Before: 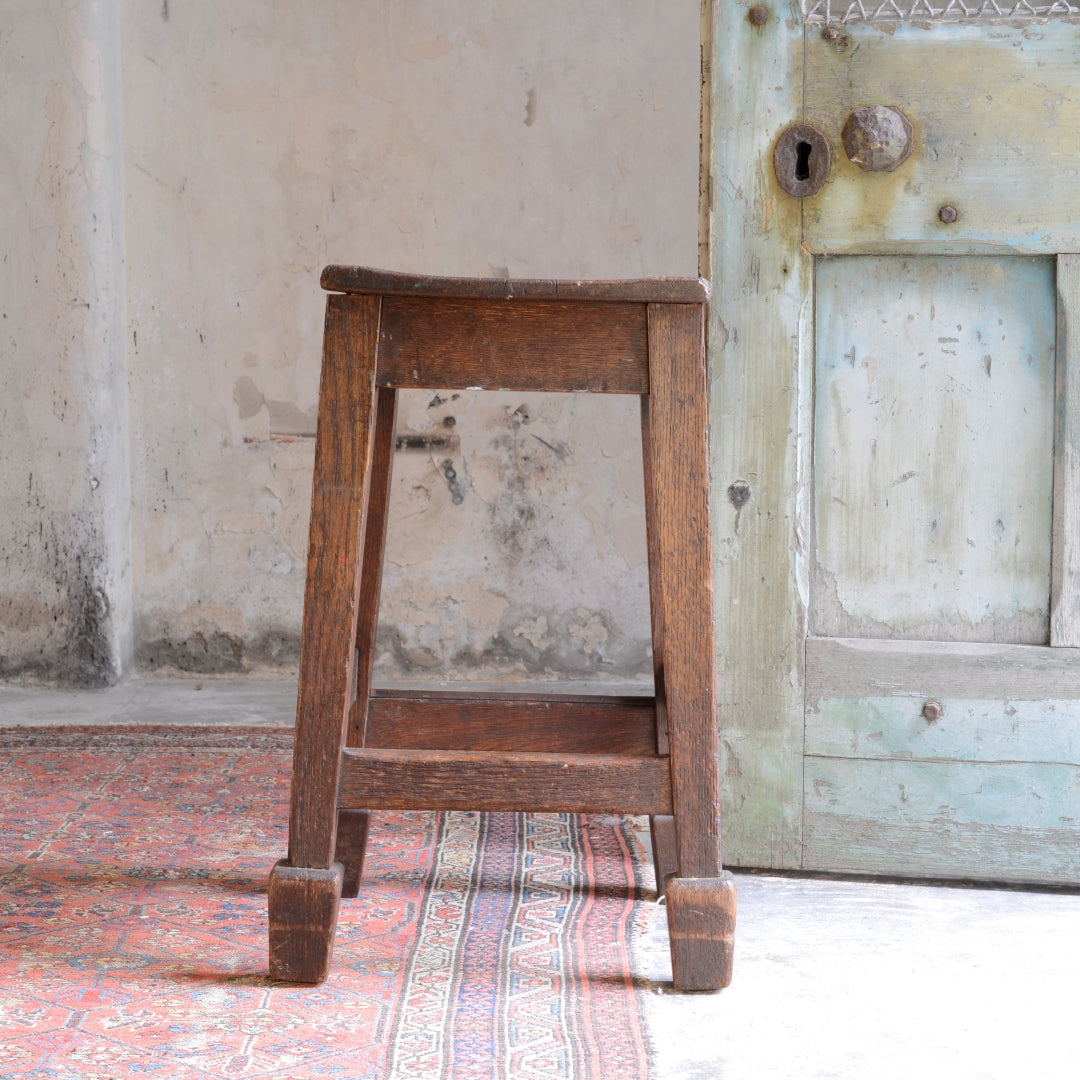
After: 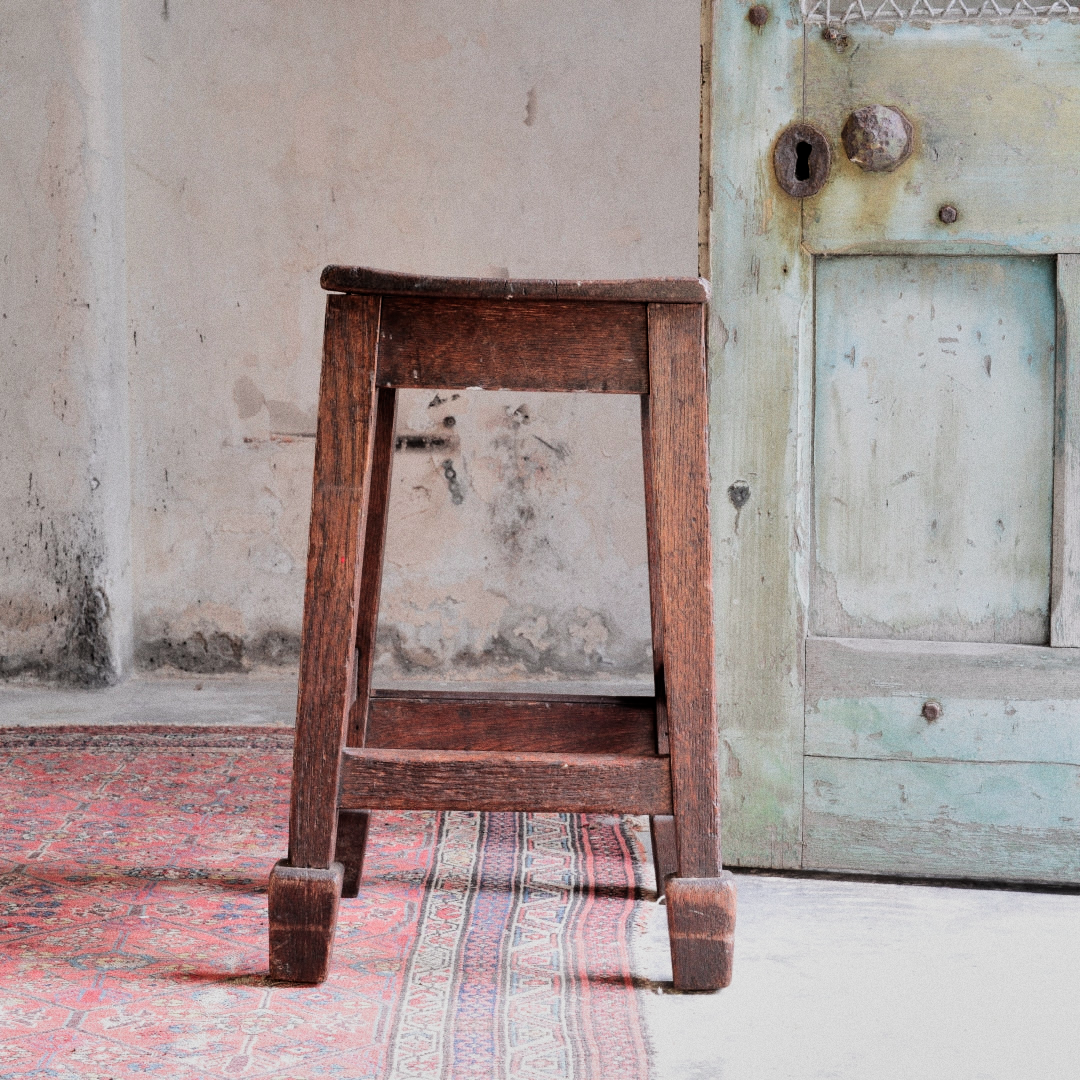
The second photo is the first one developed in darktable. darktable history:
grain: coarseness 0.09 ISO
shadows and highlights: soften with gaussian
filmic rgb: black relative exposure -5 EV, hardness 2.88, contrast 1.3, highlights saturation mix -30%
color contrast: blue-yellow contrast 0.7
contrast brightness saturation: contrast 0.09, saturation 0.28
